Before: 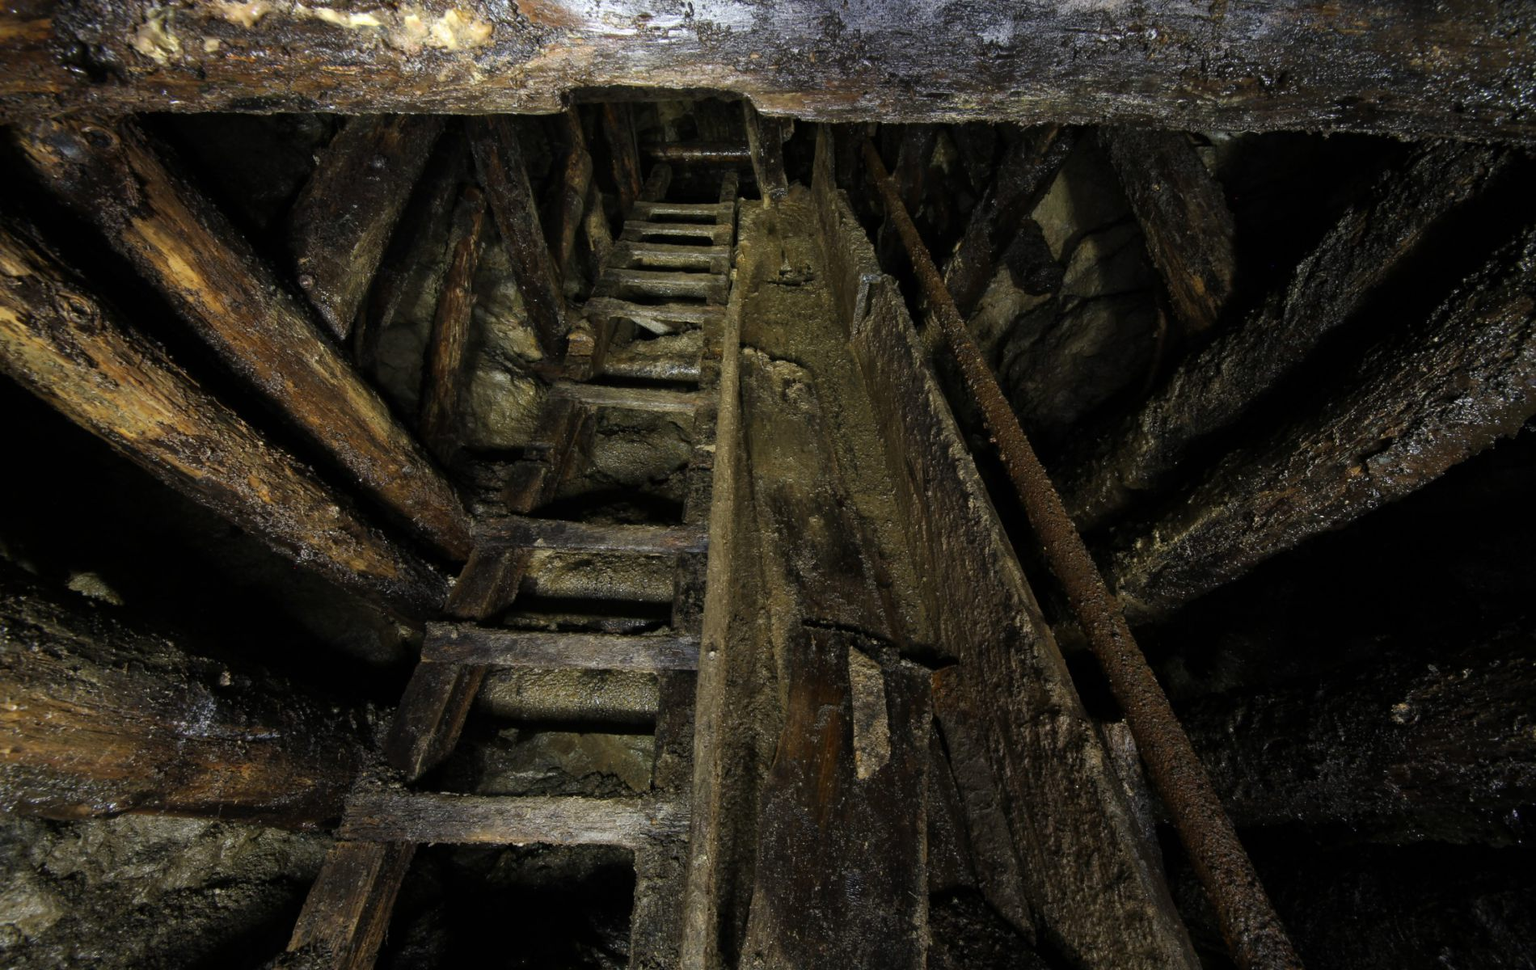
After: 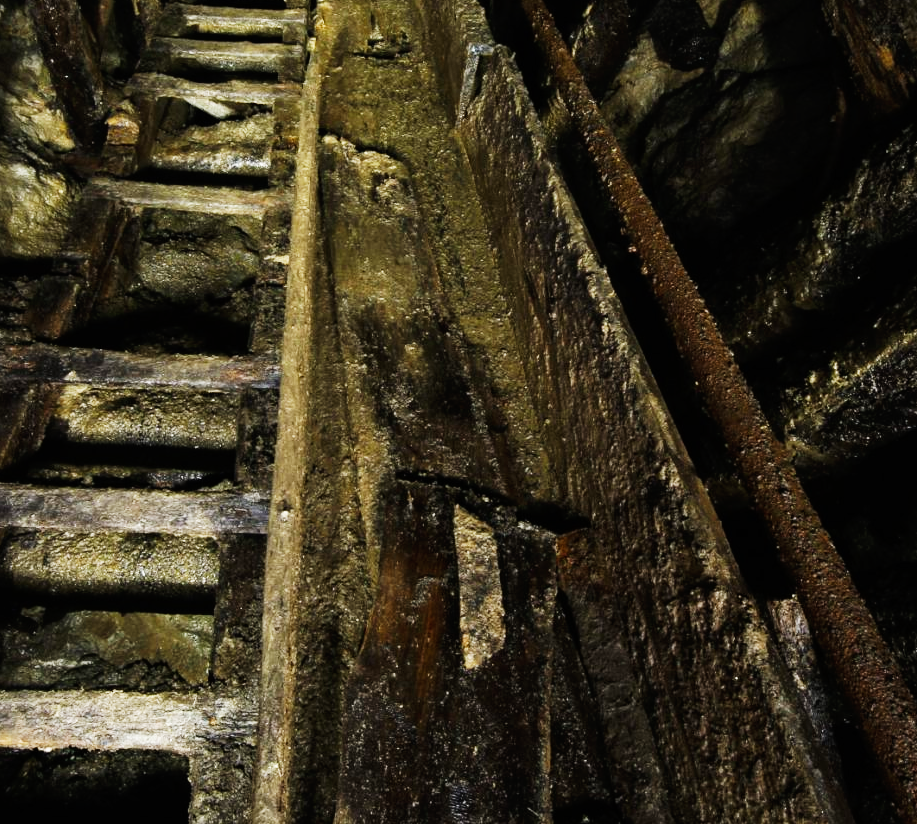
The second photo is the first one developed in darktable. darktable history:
base curve: curves: ch0 [(0, 0) (0.007, 0.004) (0.027, 0.03) (0.046, 0.07) (0.207, 0.54) (0.442, 0.872) (0.673, 0.972) (1, 1)], preserve colors none
contrast brightness saturation: contrast 0.01, saturation -0.05
crop: left 31.379%, top 24.658%, right 20.326%, bottom 6.628%
